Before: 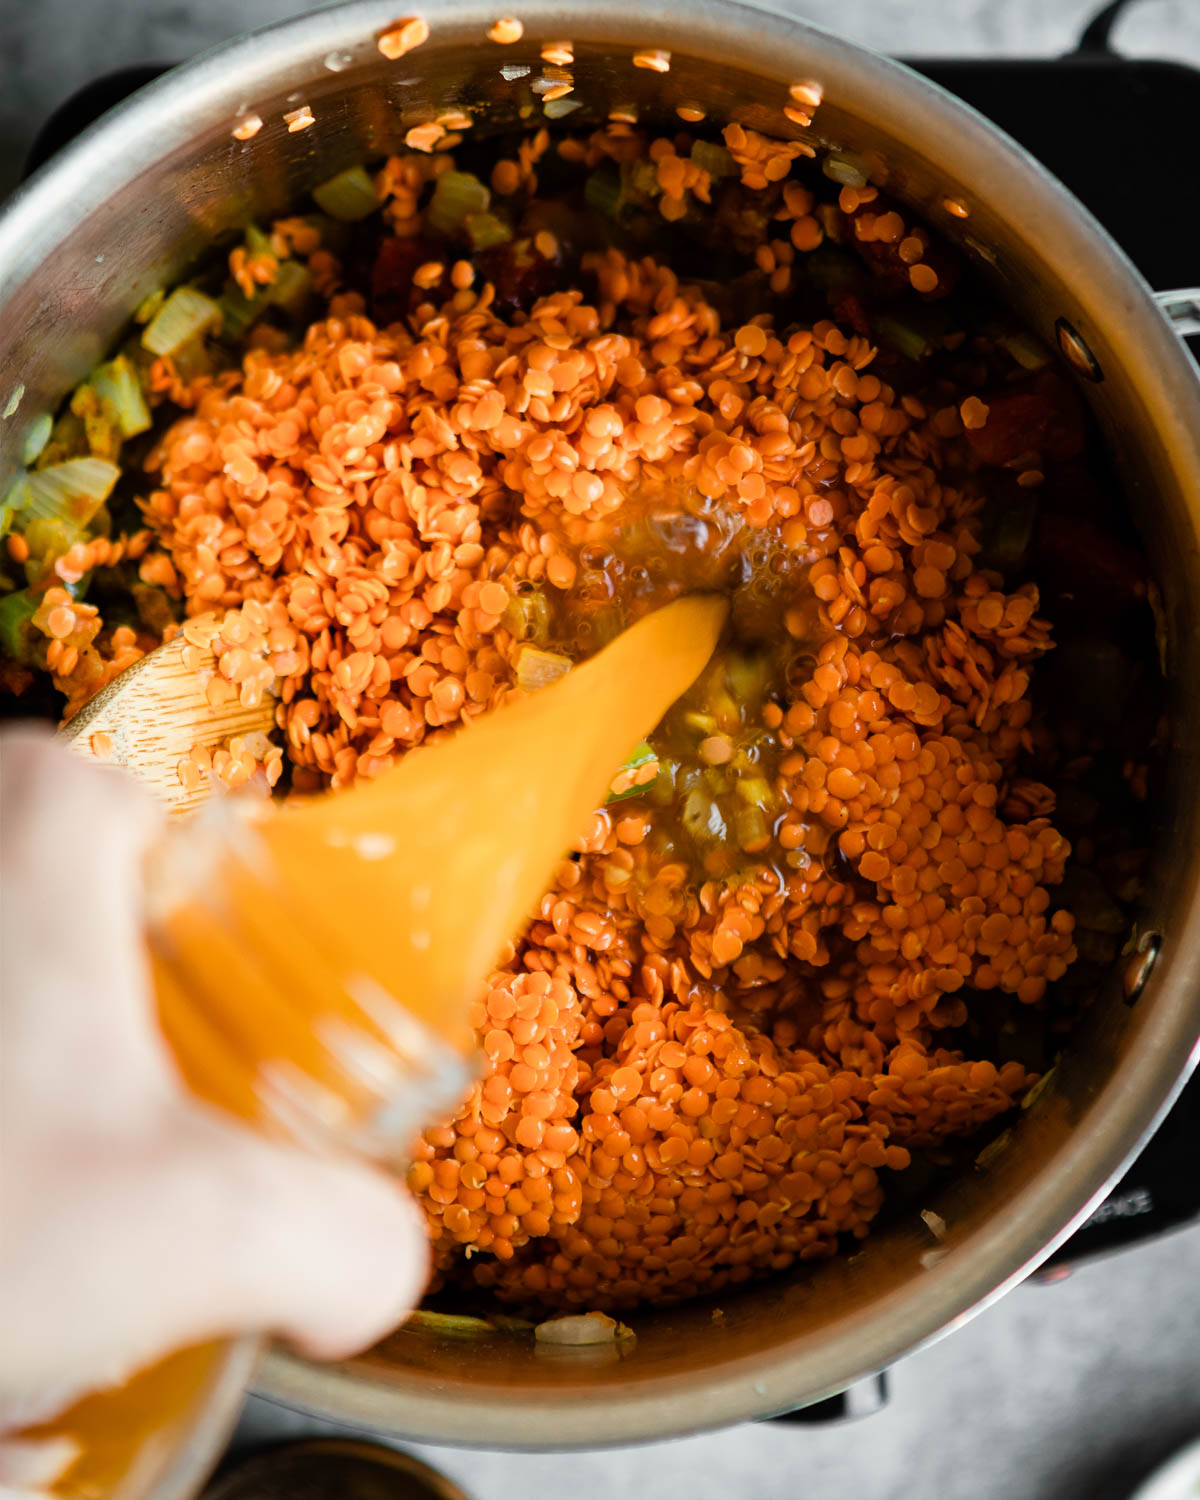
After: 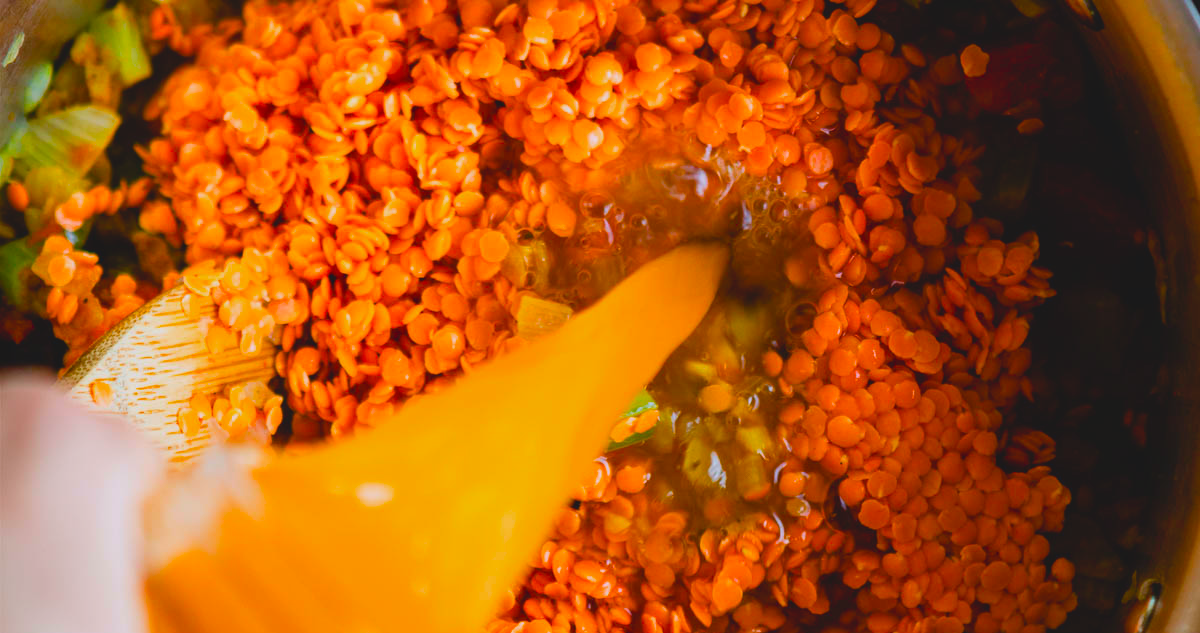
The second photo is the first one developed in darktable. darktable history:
contrast brightness saturation: contrast -0.175, saturation 0.189
crop and rotate: top 23.519%, bottom 34.221%
color balance rgb: linear chroma grading › global chroma 9.861%, perceptual saturation grading › global saturation 25.072%
color calibration: illuminant as shot in camera, x 0.358, y 0.373, temperature 4628.91 K
